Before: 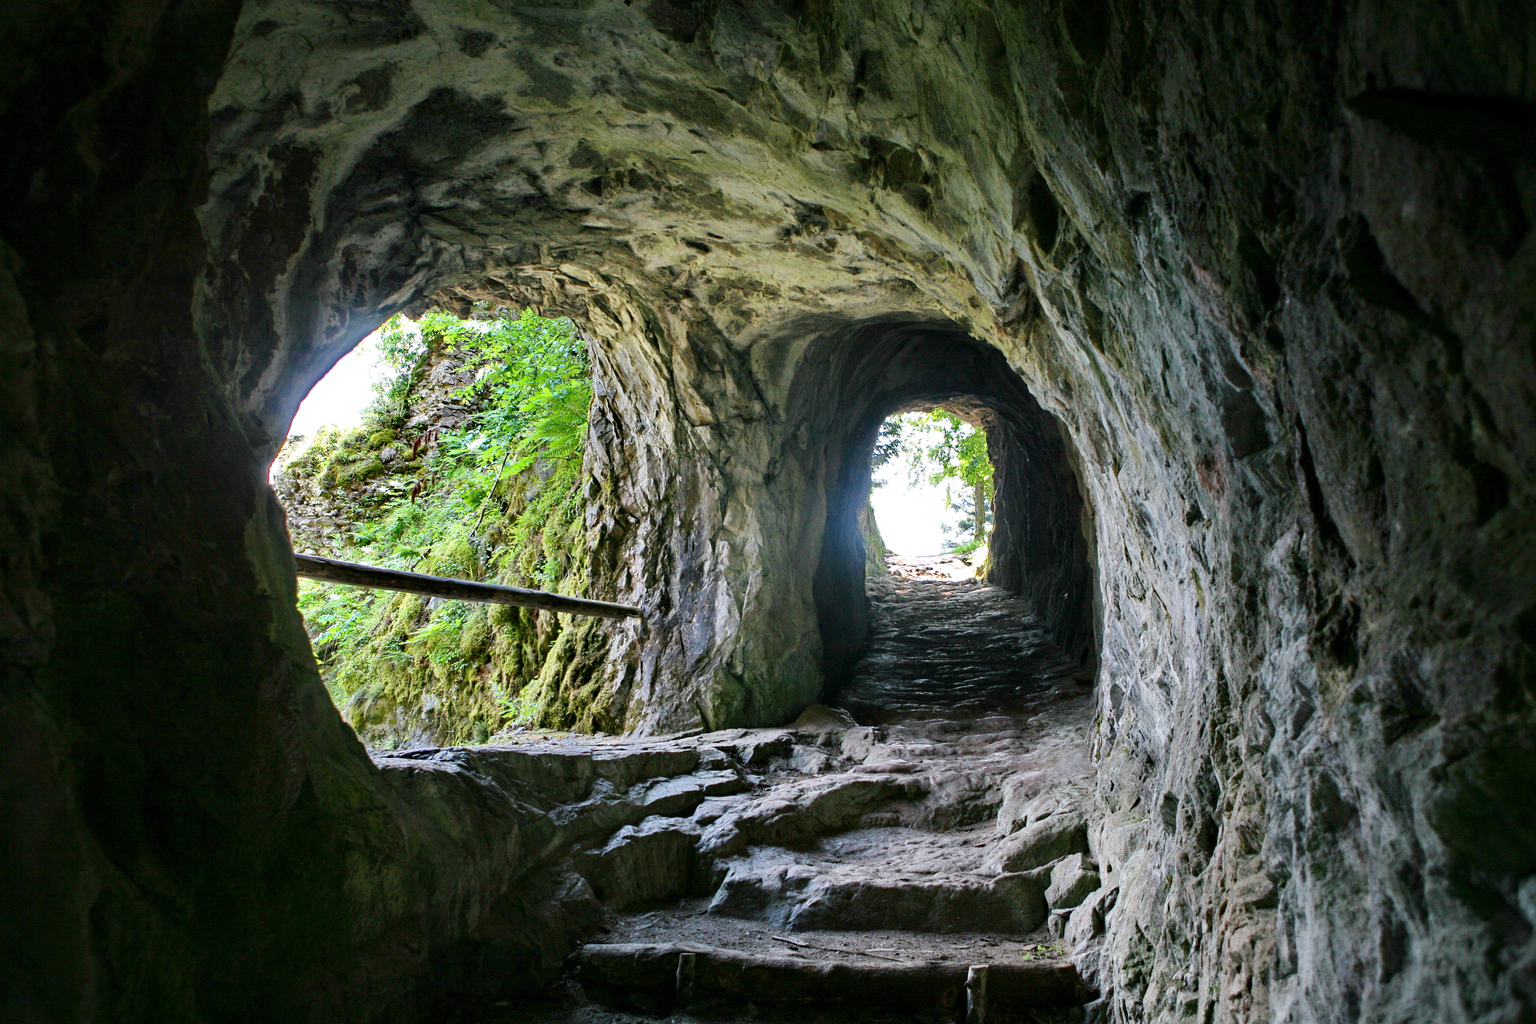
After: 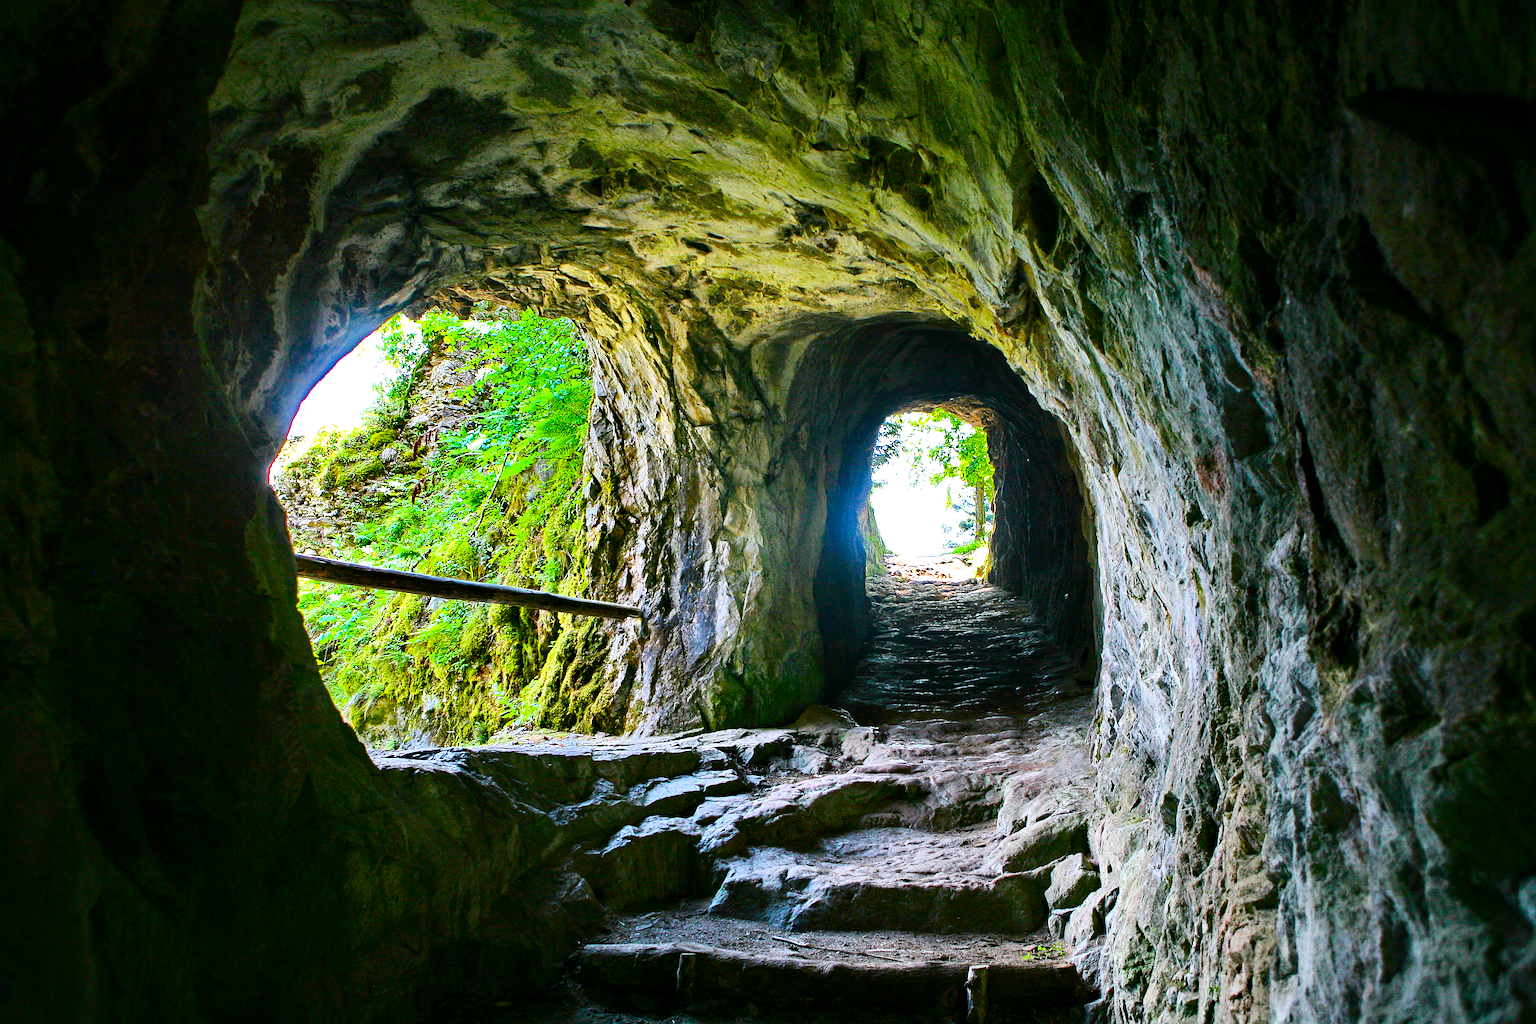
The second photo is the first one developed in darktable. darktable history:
exposure: exposure 0.258 EV, compensate highlight preservation false
sharpen: radius 1.4, amount 1.25, threshold 0.7
contrast brightness saturation: contrast 0.18, saturation 0.3
color balance rgb: linear chroma grading › global chroma 15%, perceptual saturation grading › global saturation 30%
